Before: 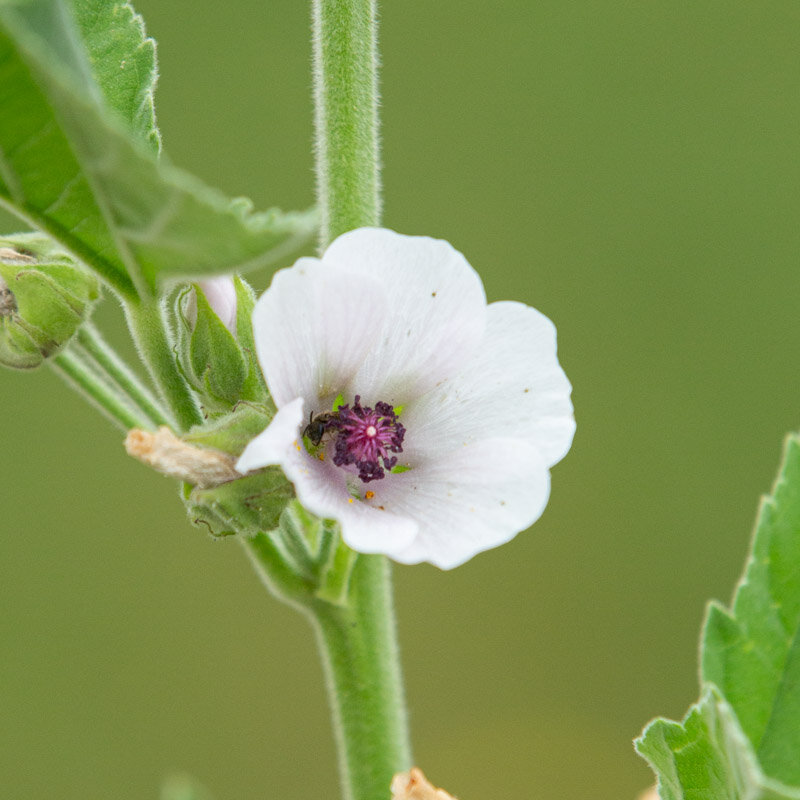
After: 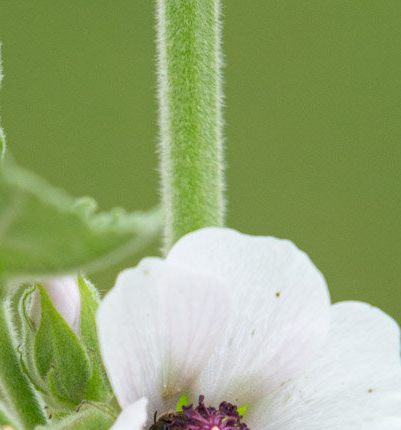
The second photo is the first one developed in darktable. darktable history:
crop: left 19.521%, right 30.315%, bottom 46.23%
